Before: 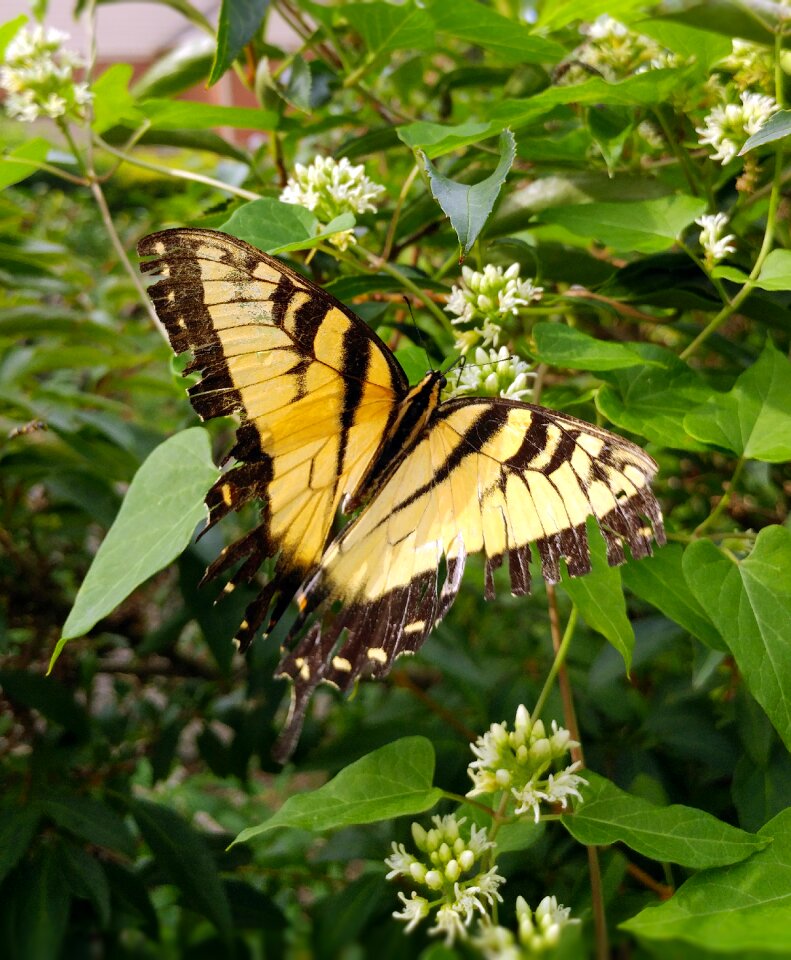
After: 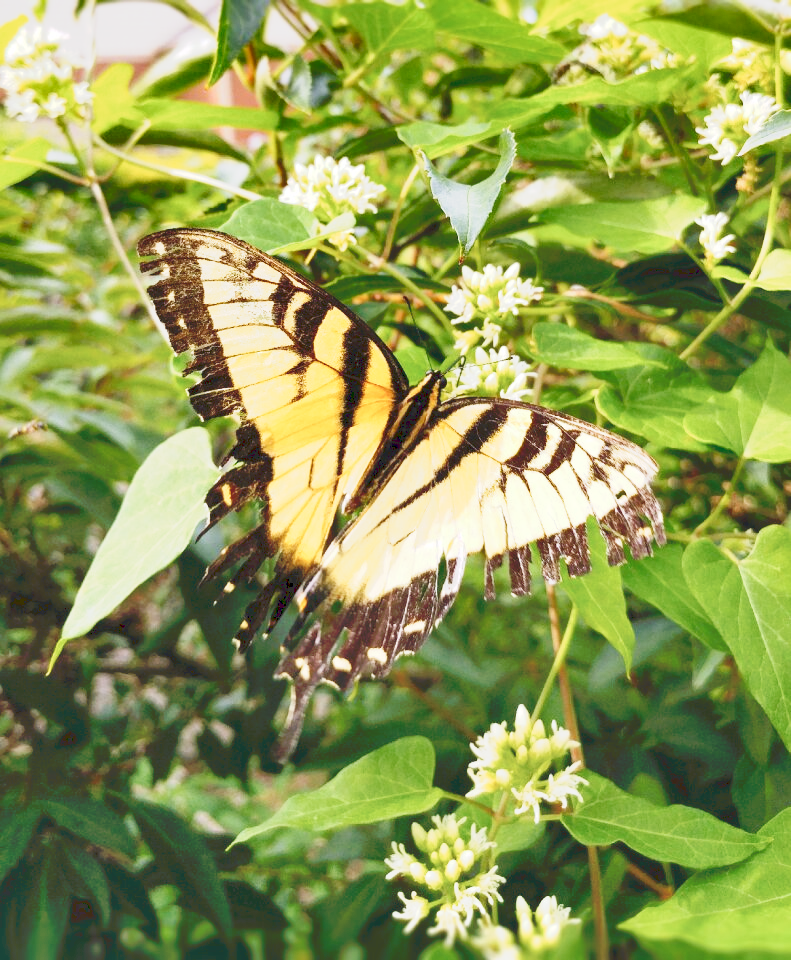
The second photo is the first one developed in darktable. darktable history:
tone curve: curves: ch0 [(0, 0) (0.003, 0.195) (0.011, 0.161) (0.025, 0.21) (0.044, 0.24) (0.069, 0.254) (0.1, 0.283) (0.136, 0.347) (0.177, 0.412) (0.224, 0.455) (0.277, 0.531) (0.335, 0.606) (0.399, 0.679) (0.468, 0.748) (0.543, 0.814) (0.623, 0.876) (0.709, 0.927) (0.801, 0.949) (0.898, 0.962) (1, 1)], preserve colors none
contrast brightness saturation: contrast 0.053
shadows and highlights: white point adjustment 0.047, soften with gaussian
